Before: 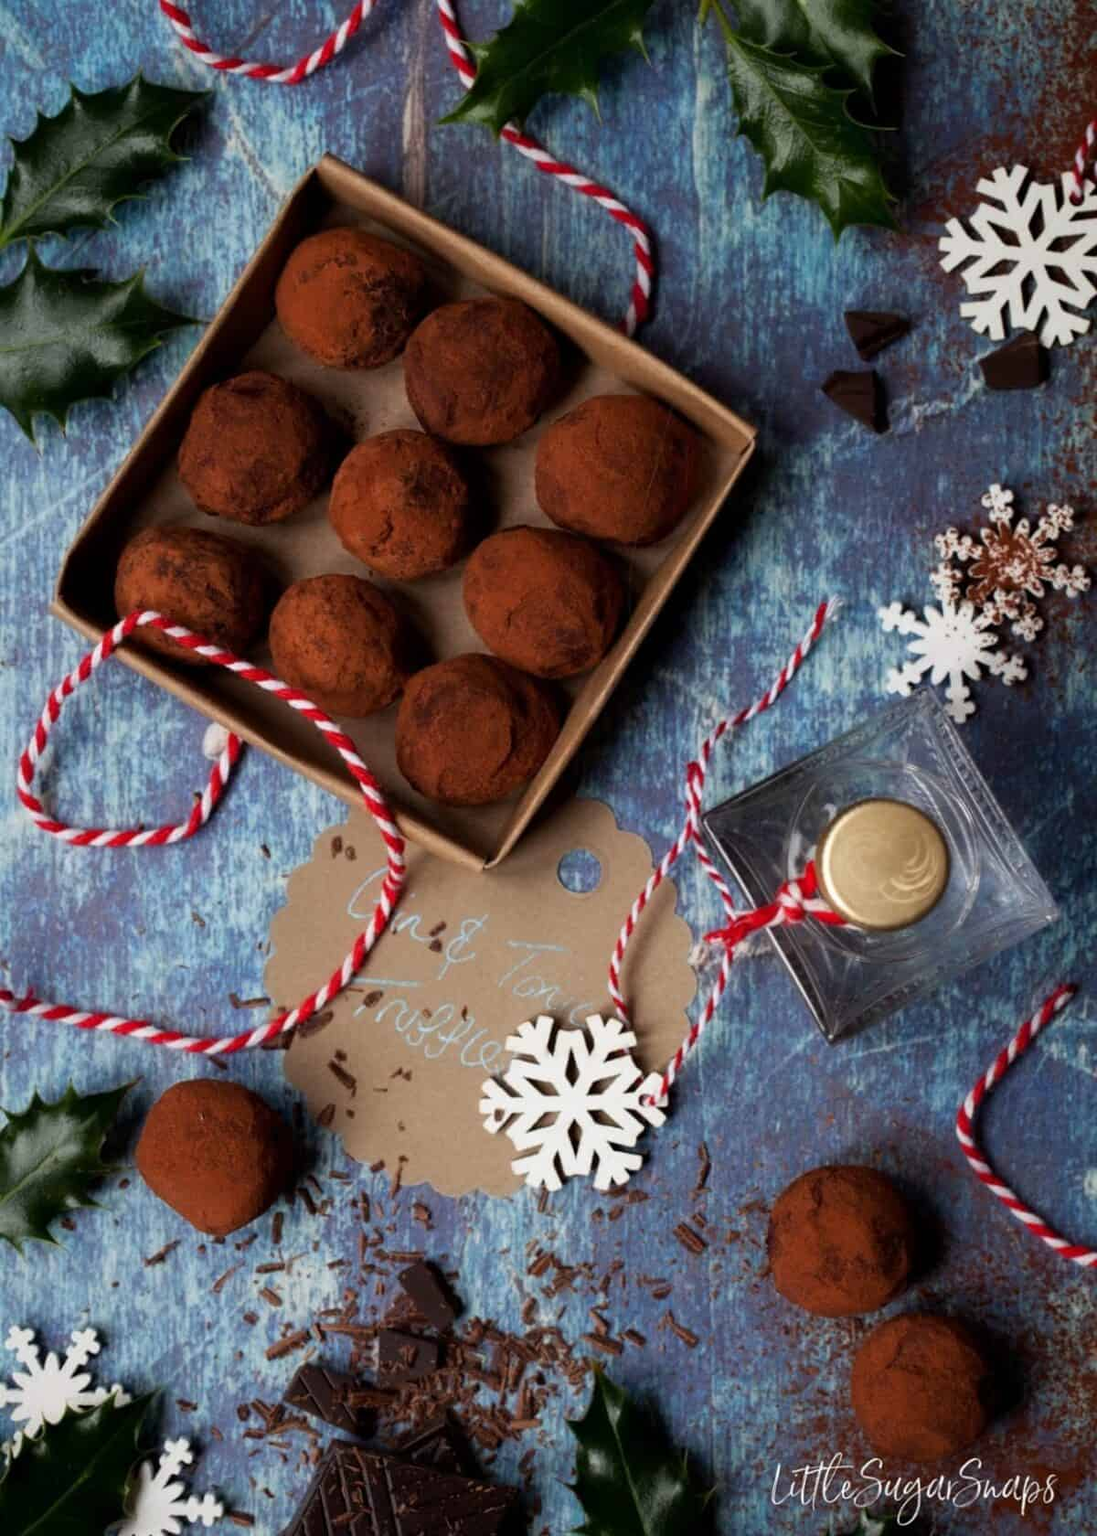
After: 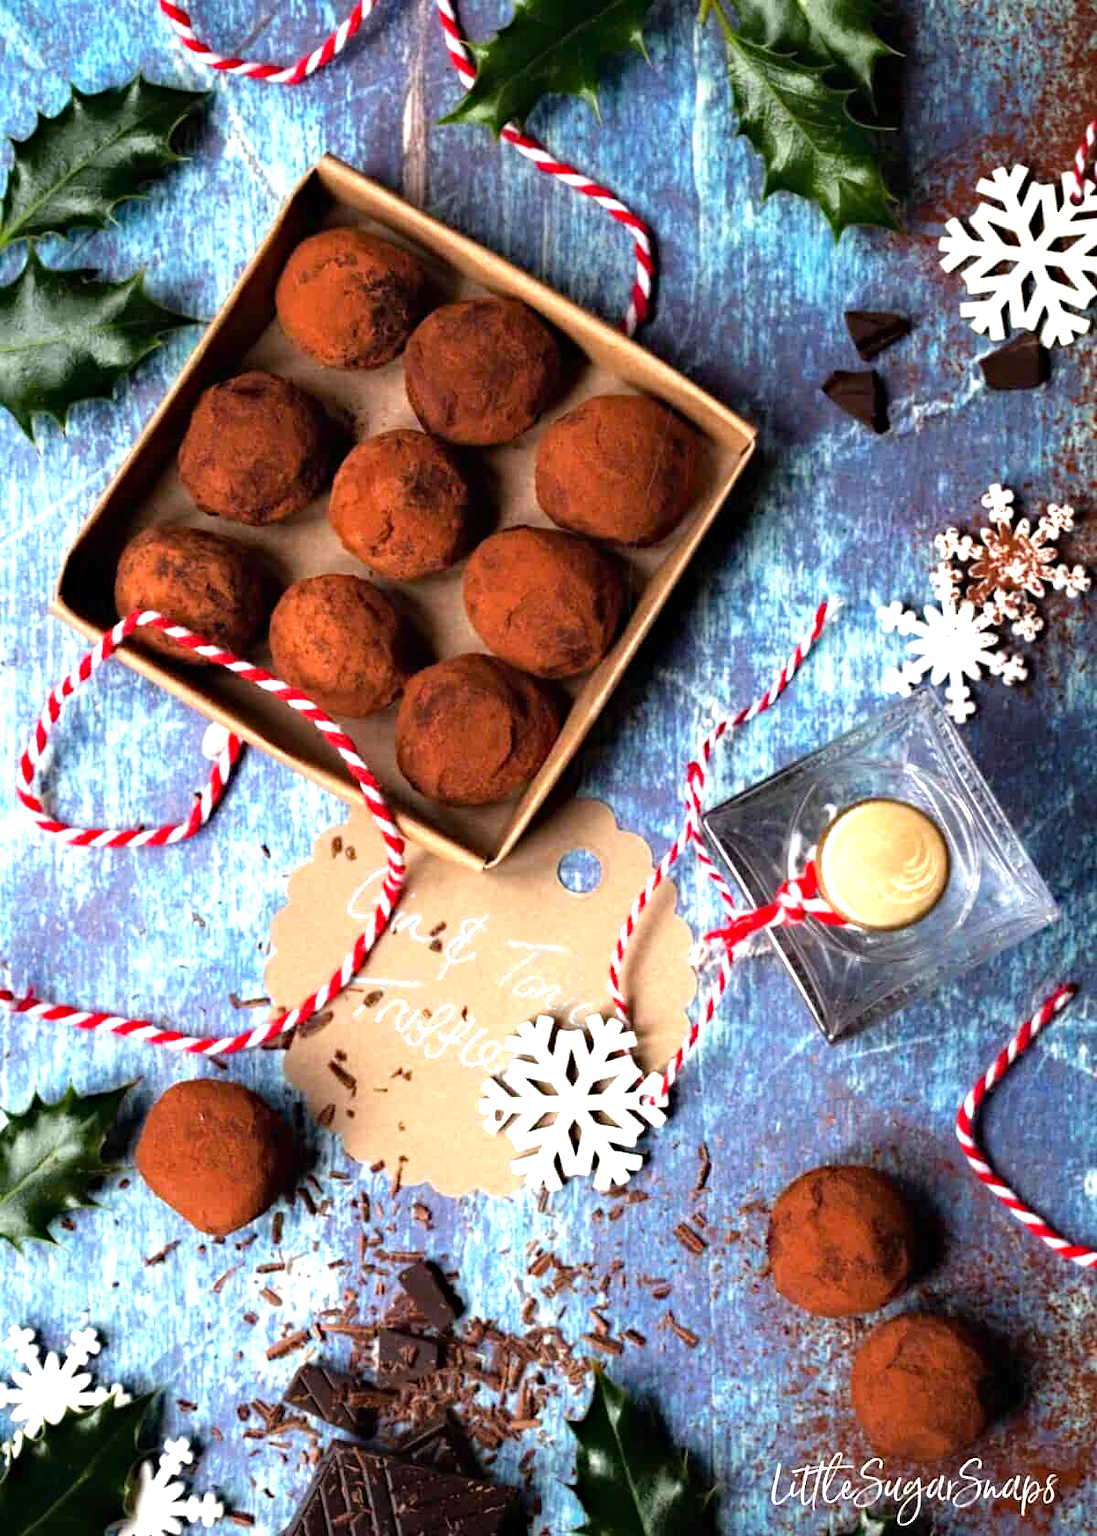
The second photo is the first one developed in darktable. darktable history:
haze removal: adaptive false
tone equalizer: -8 EV -0.41 EV, -7 EV -0.377 EV, -6 EV -0.363 EV, -5 EV -0.215 EV, -3 EV 0.235 EV, -2 EV 0.334 EV, -1 EV 0.412 EV, +0 EV 0.401 EV
exposure: black level correction 0, exposure 1.199 EV, compensate highlight preservation false
